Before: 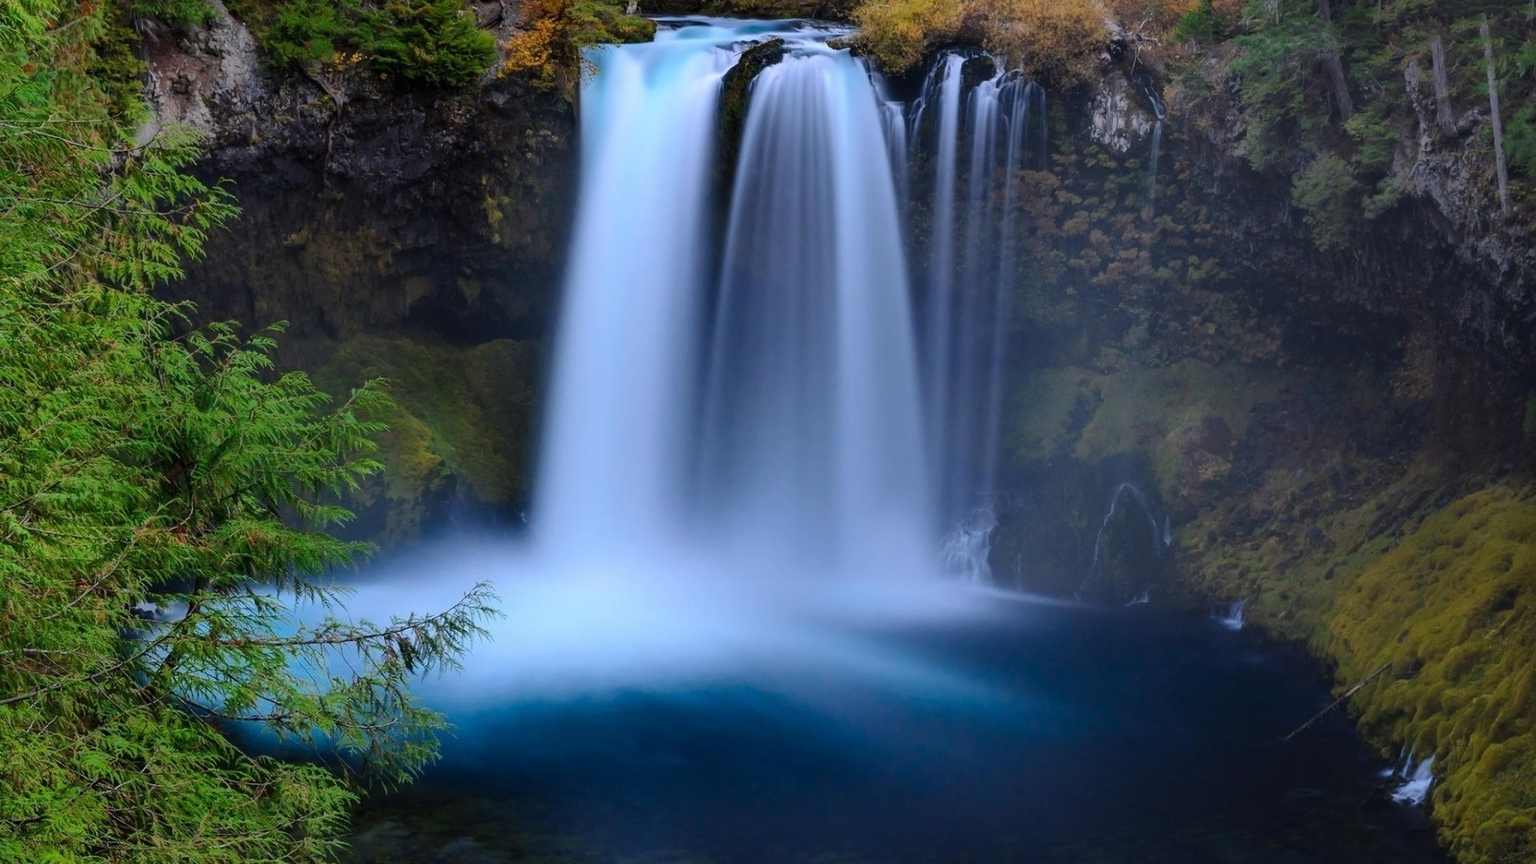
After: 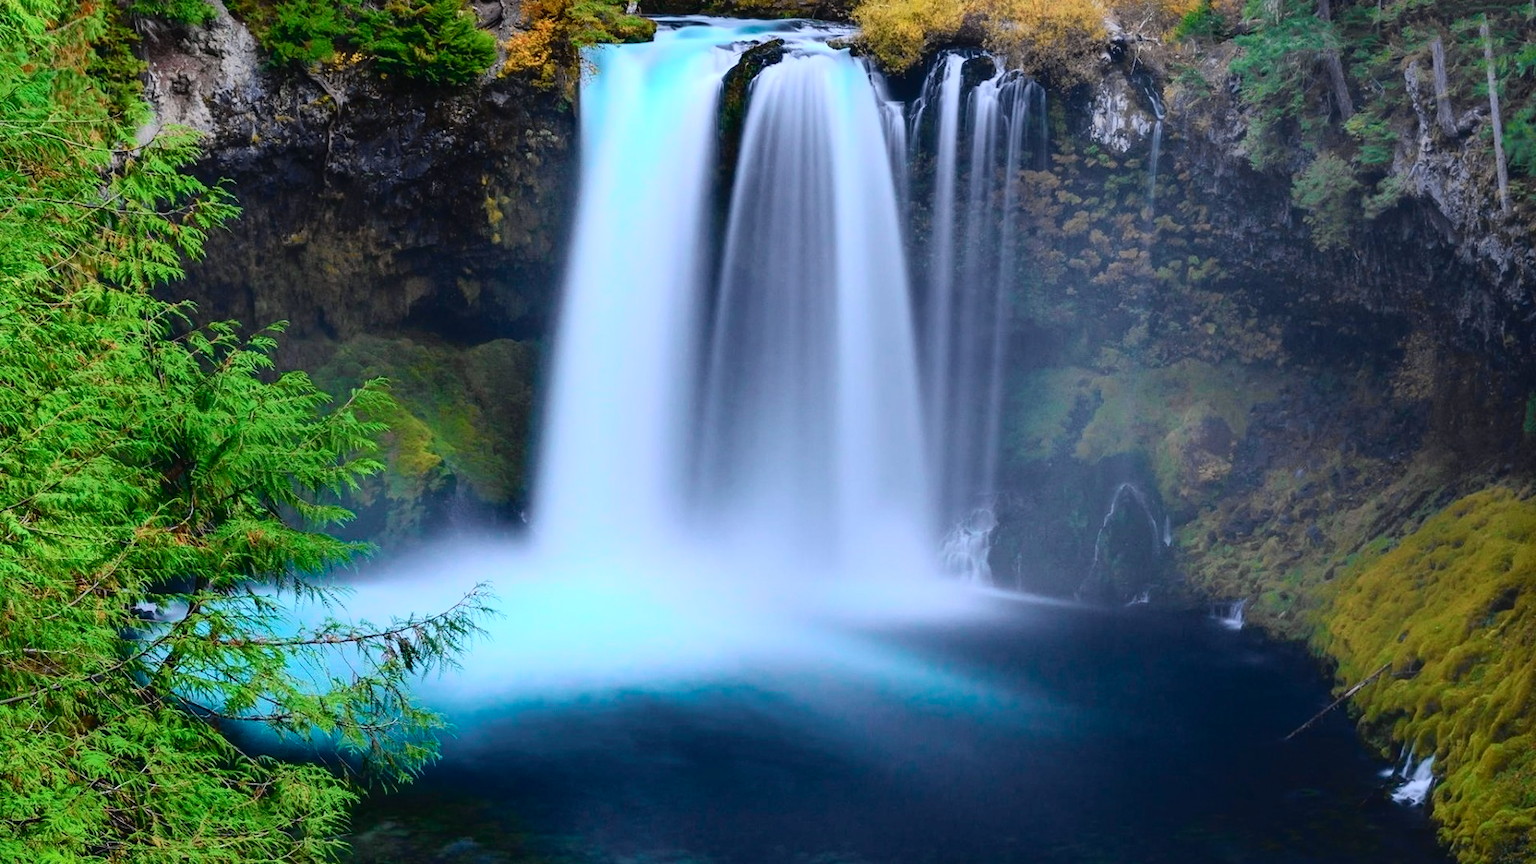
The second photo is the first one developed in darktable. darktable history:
tone curve: curves: ch0 [(0, 0.022) (0.114, 0.088) (0.282, 0.316) (0.446, 0.511) (0.613, 0.693) (0.786, 0.843) (0.999, 0.949)]; ch1 [(0, 0) (0.395, 0.343) (0.463, 0.427) (0.486, 0.474) (0.503, 0.5) (0.535, 0.522) (0.555, 0.546) (0.594, 0.614) (0.755, 0.793) (1, 1)]; ch2 [(0, 0) (0.369, 0.388) (0.449, 0.431) (0.501, 0.5) (0.528, 0.517) (0.561, 0.598) (0.697, 0.721) (1, 1)], color space Lab, independent channels, preserve colors none
exposure: exposure 0.496 EV, compensate highlight preservation false
